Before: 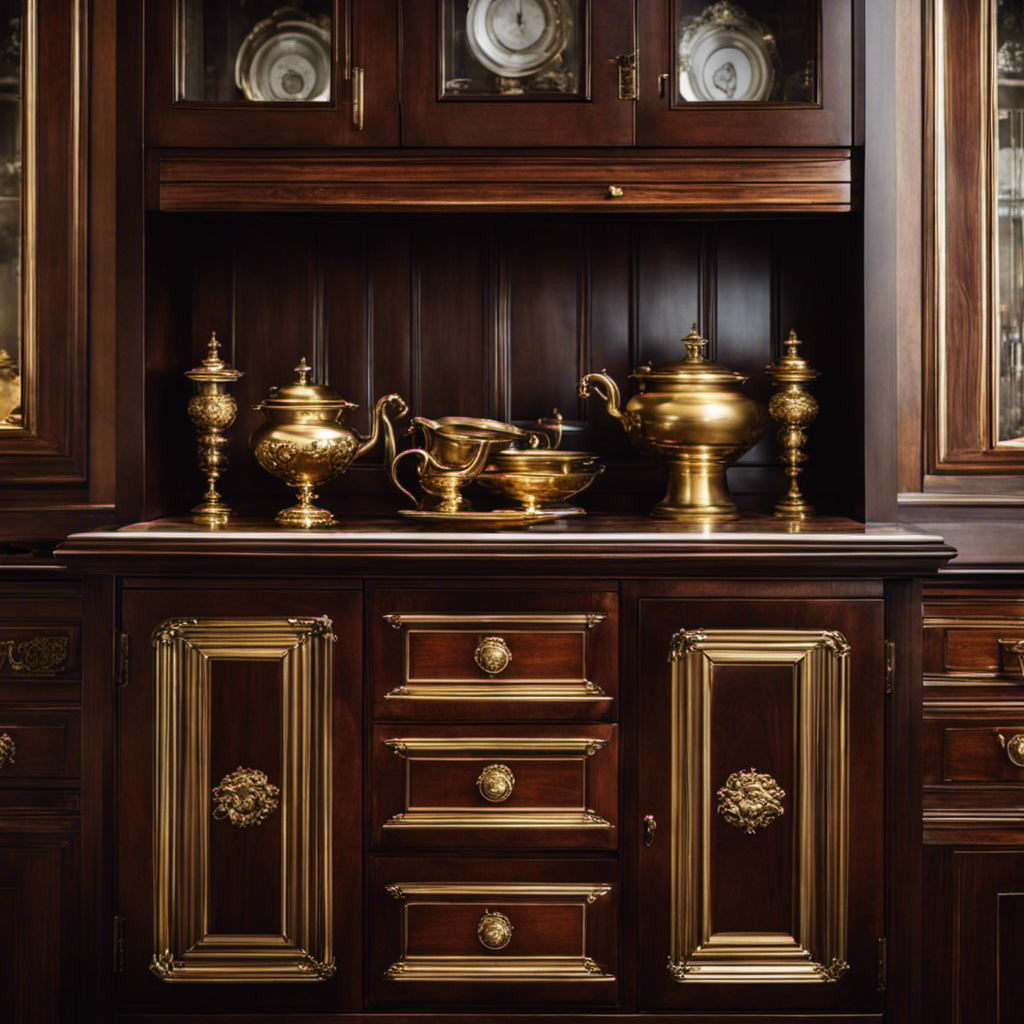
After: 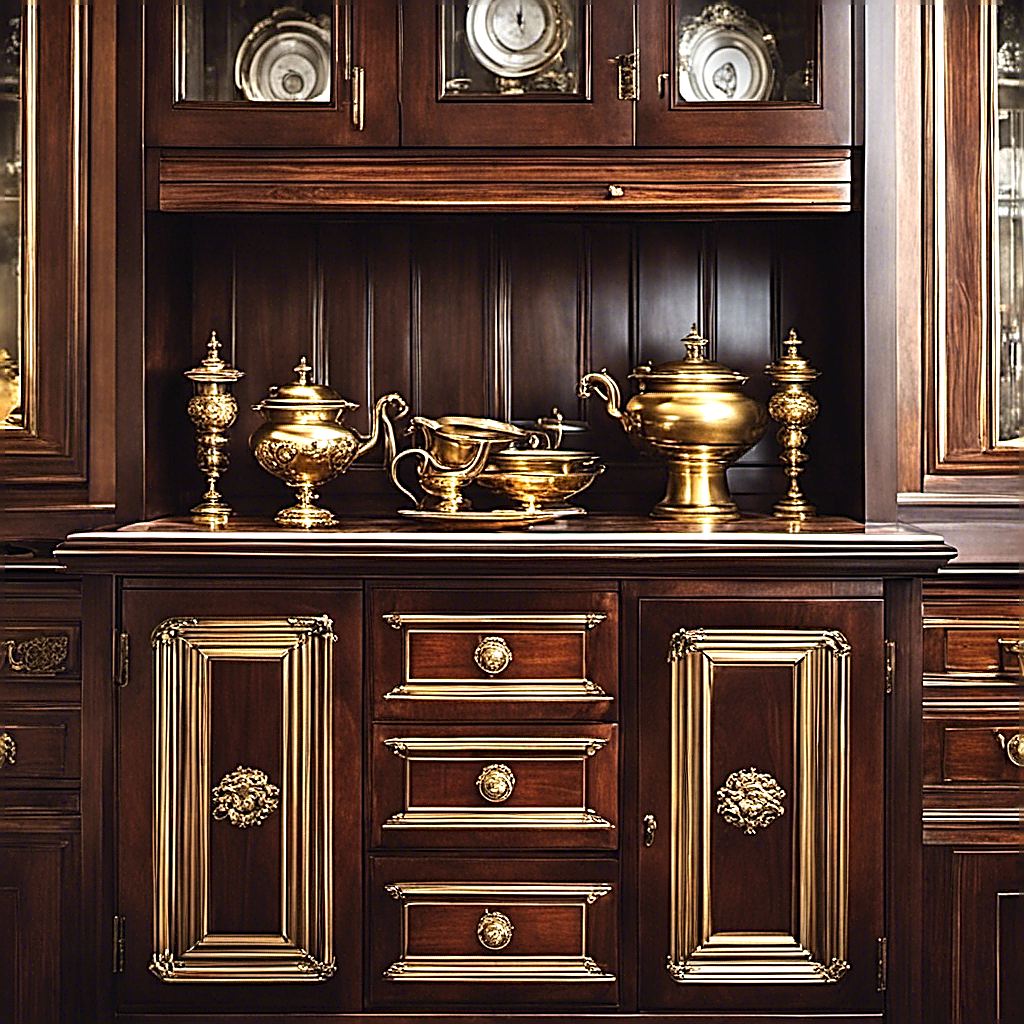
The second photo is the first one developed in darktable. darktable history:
sharpen: amount 2
shadows and highlights: shadows 32.83, highlights -47.7, soften with gaussian
exposure: black level correction 0, exposure 0.9 EV, compensate highlight preservation false
